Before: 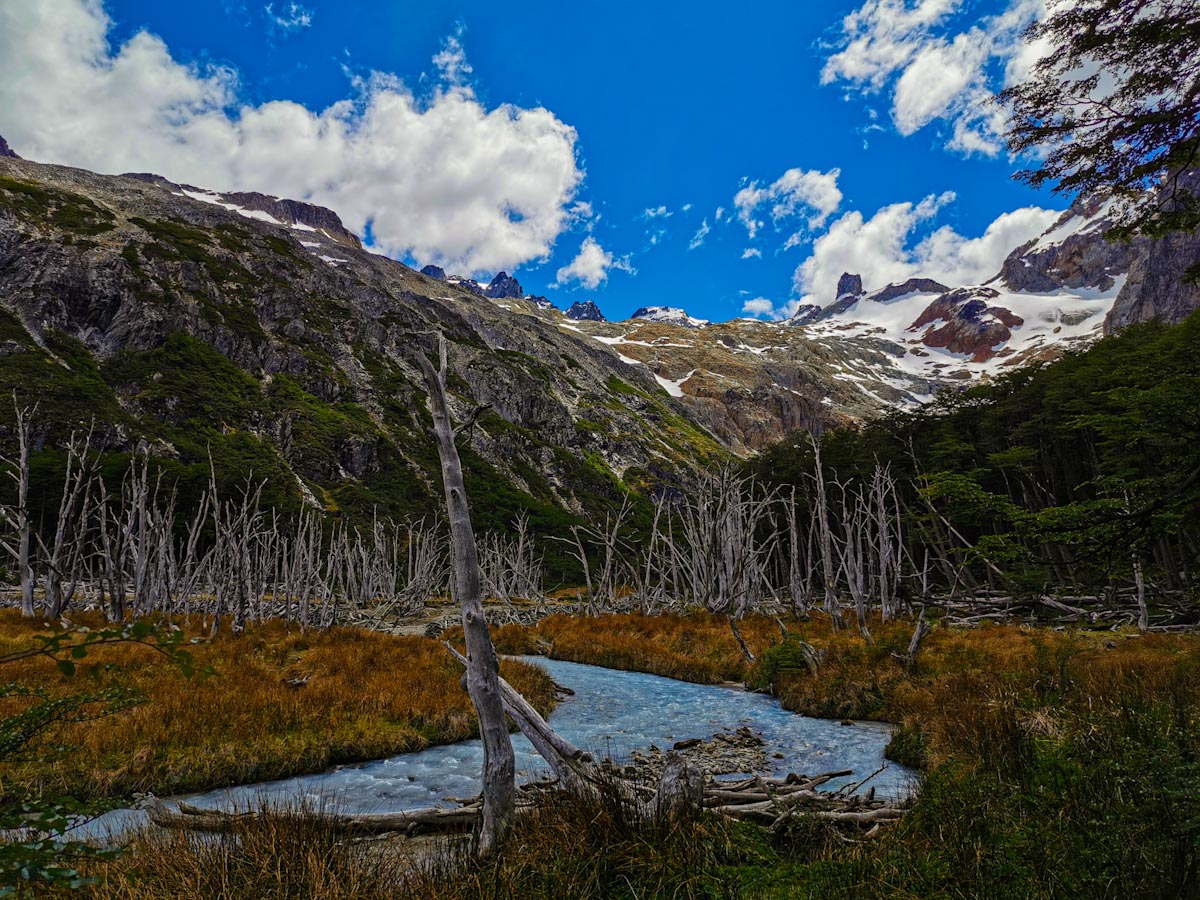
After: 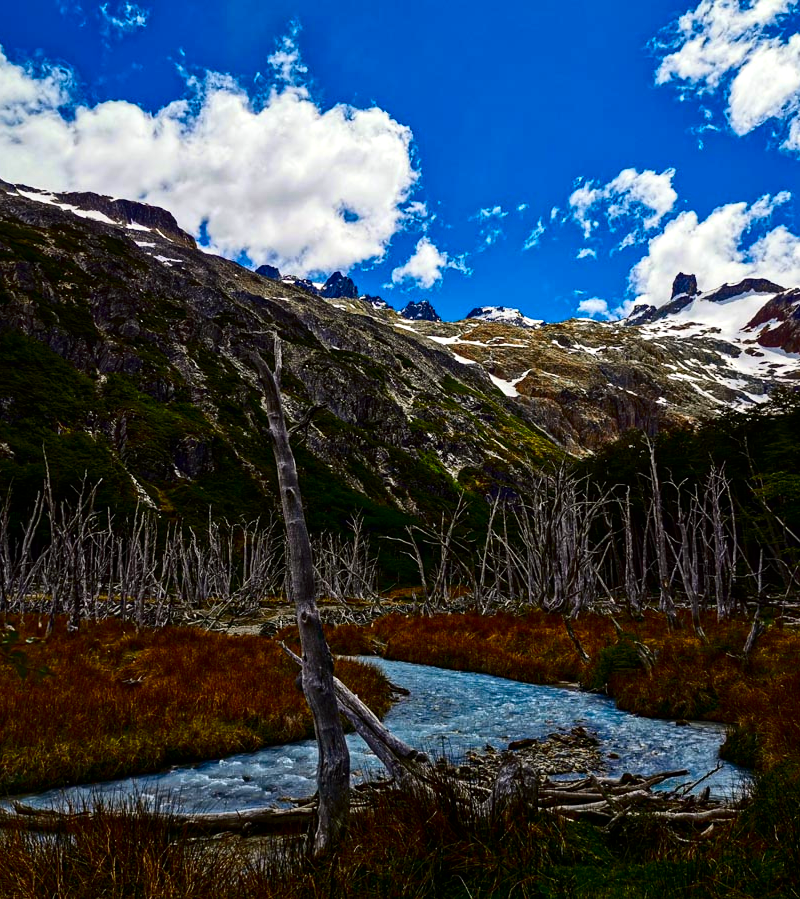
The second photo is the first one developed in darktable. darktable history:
exposure: exposure 0.379 EV, compensate exposure bias true
contrast brightness saturation: contrast 0.238, brightness -0.223, saturation 0.15
crop and rotate: left 13.813%, right 19.459%
color correction: highlights b* 0.014
